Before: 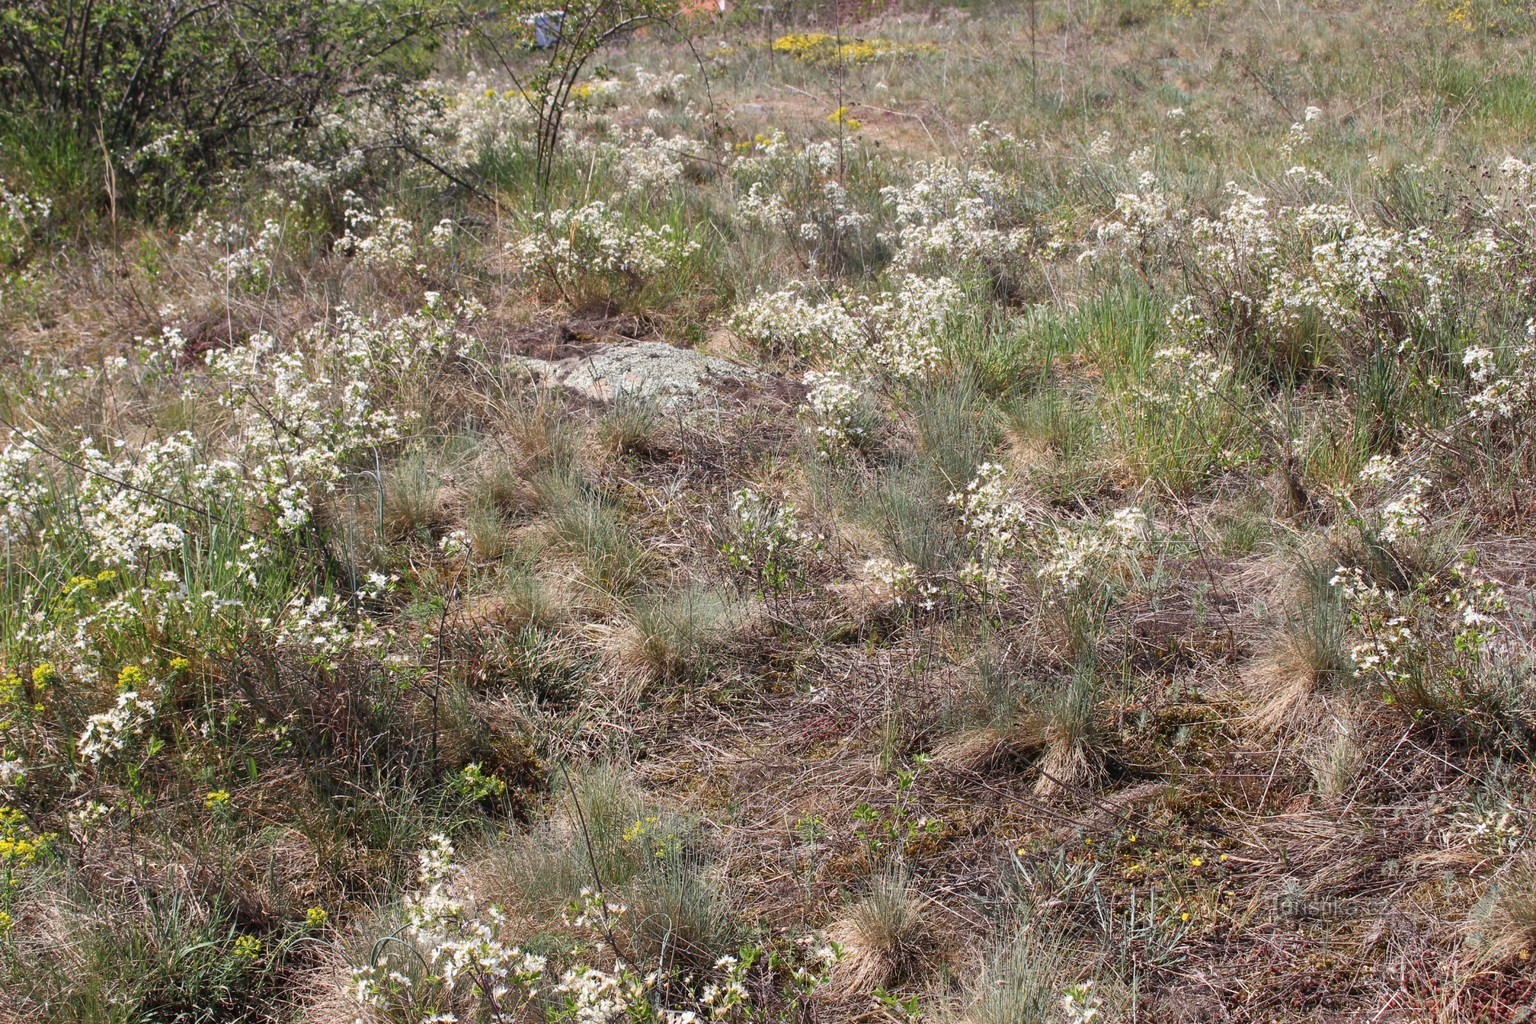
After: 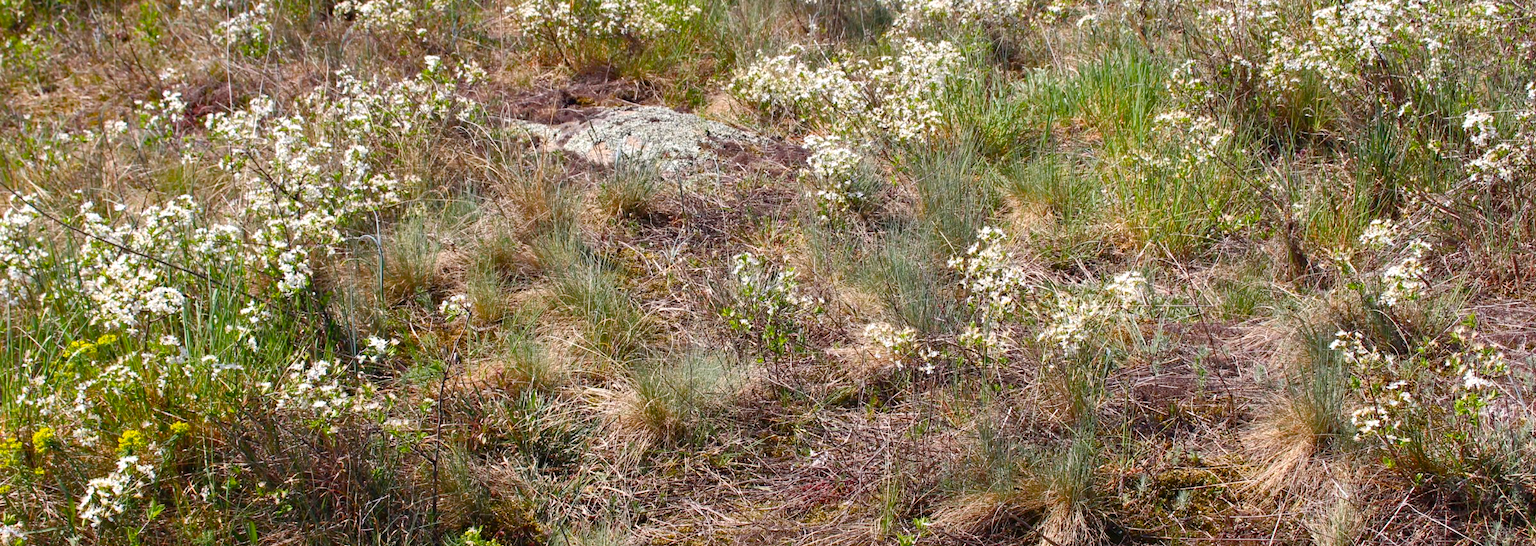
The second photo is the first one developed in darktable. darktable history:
color balance rgb: highlights gain › luminance 14.596%, linear chroma grading › global chroma 10.325%, perceptual saturation grading › global saturation 20.32%, perceptual saturation grading › highlights -19.816%, perceptual saturation grading › shadows 29.312%, global vibrance 20%
haze removal: compatibility mode true, adaptive false
crop and rotate: top 23.175%, bottom 23.43%
